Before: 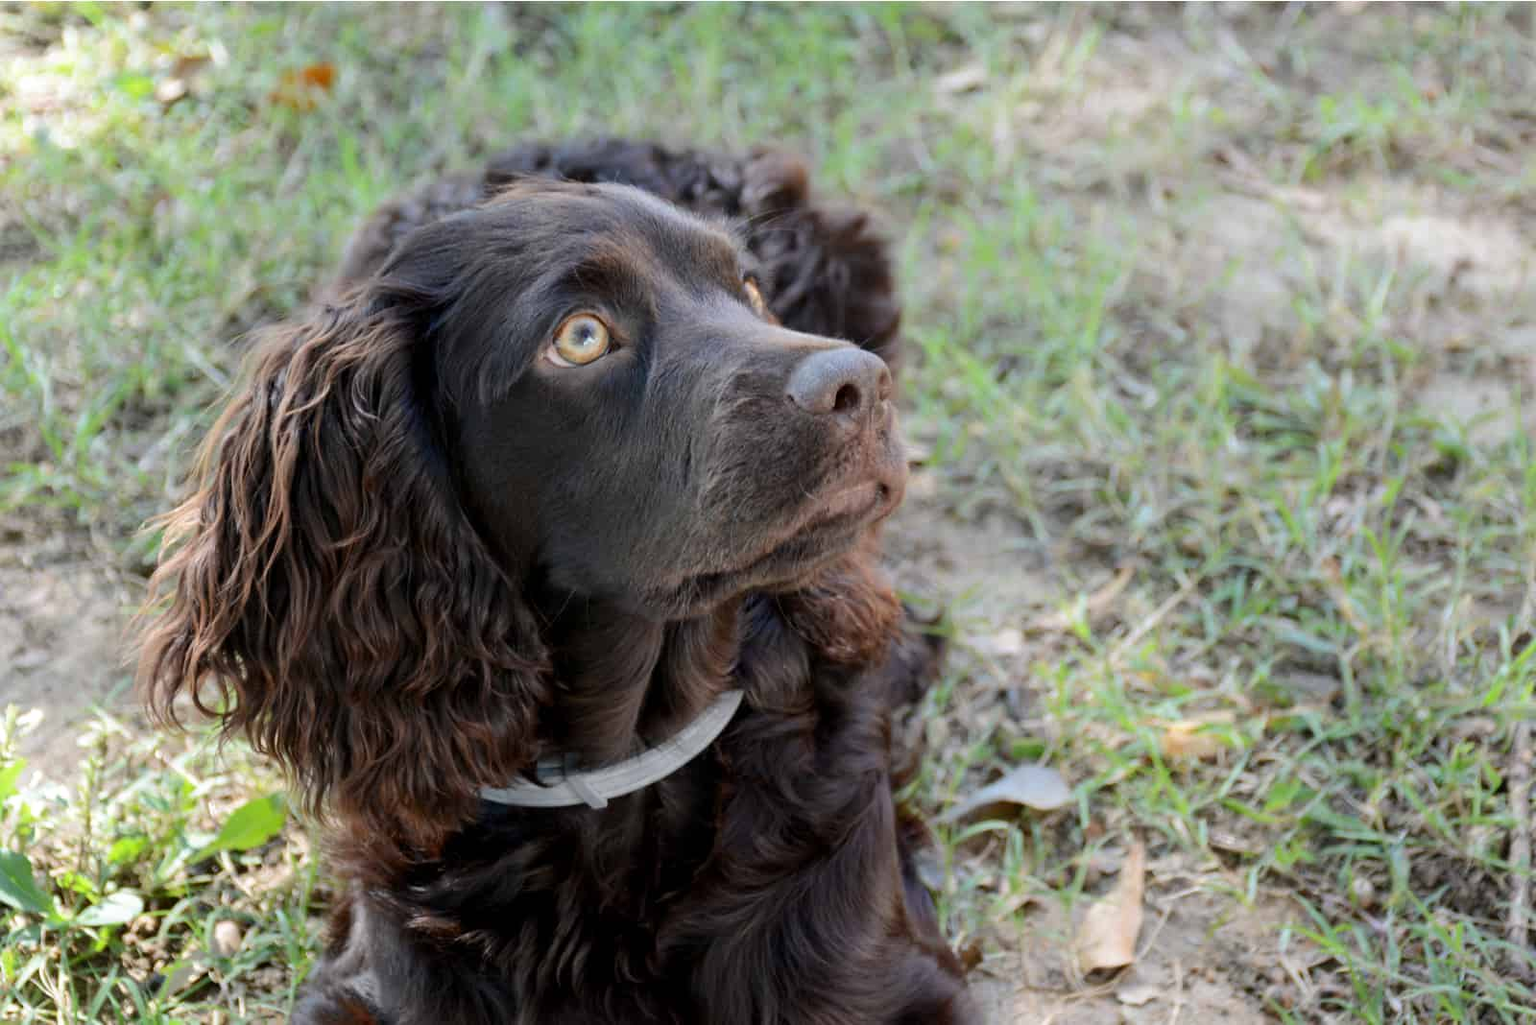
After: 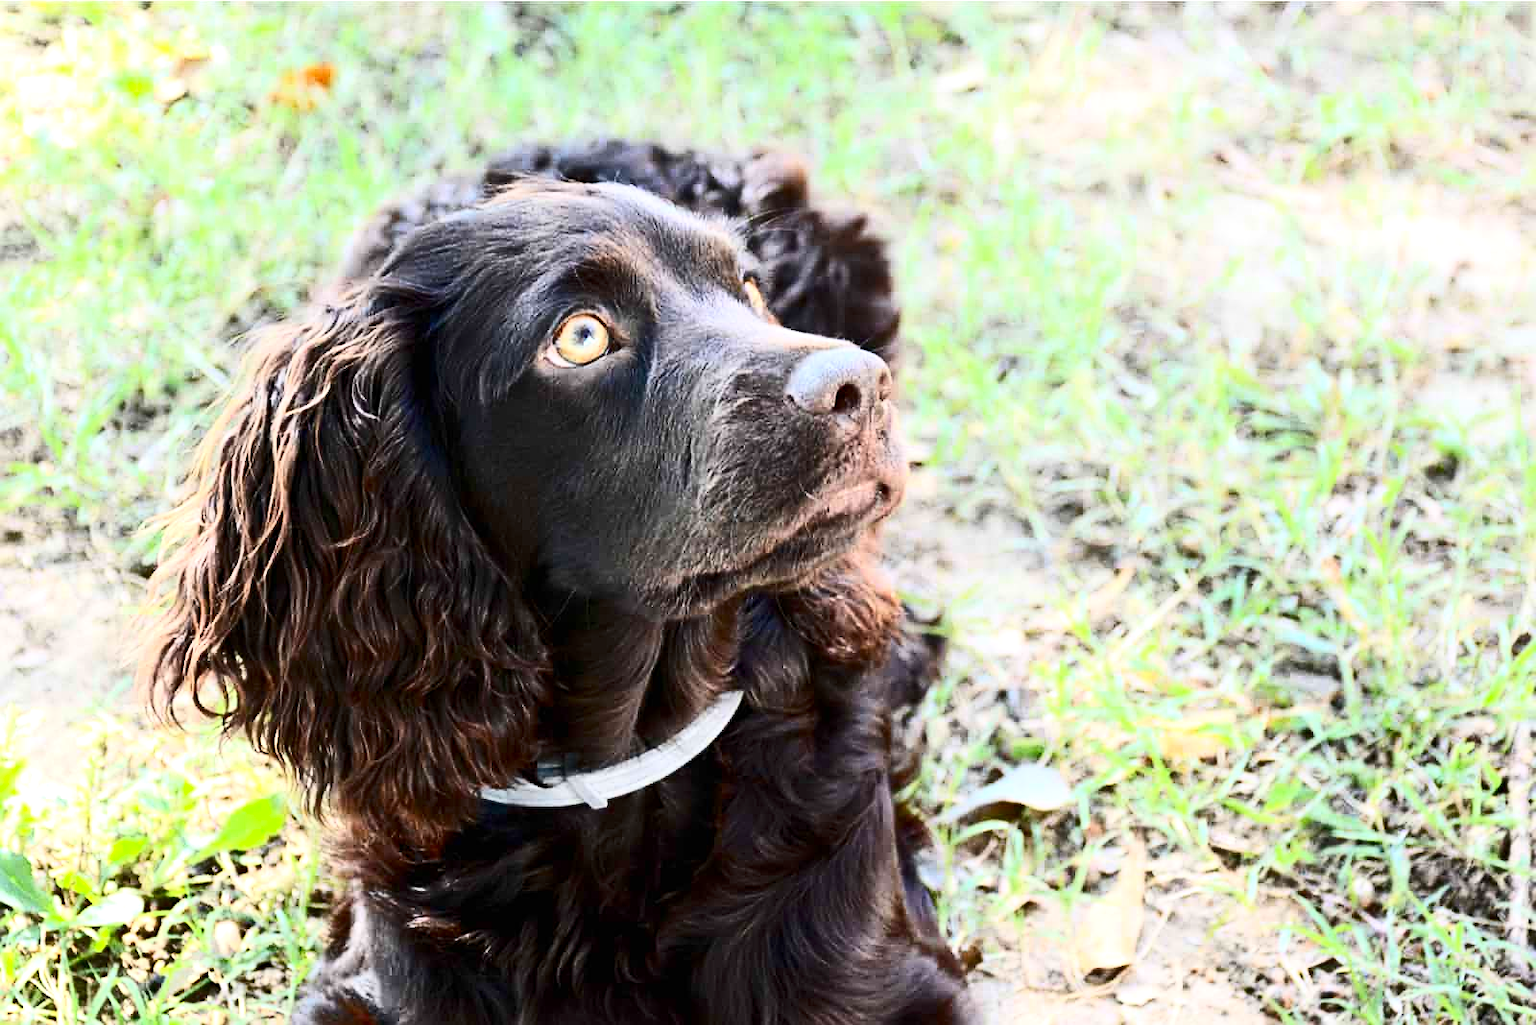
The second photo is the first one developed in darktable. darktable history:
color balance: contrast fulcrum 17.78%
exposure: black level correction 0, exposure 0.7 EV, compensate exposure bias true, compensate highlight preservation false
contrast brightness saturation: contrast 0.4, brightness 0.1, saturation 0.21
sharpen: on, module defaults
